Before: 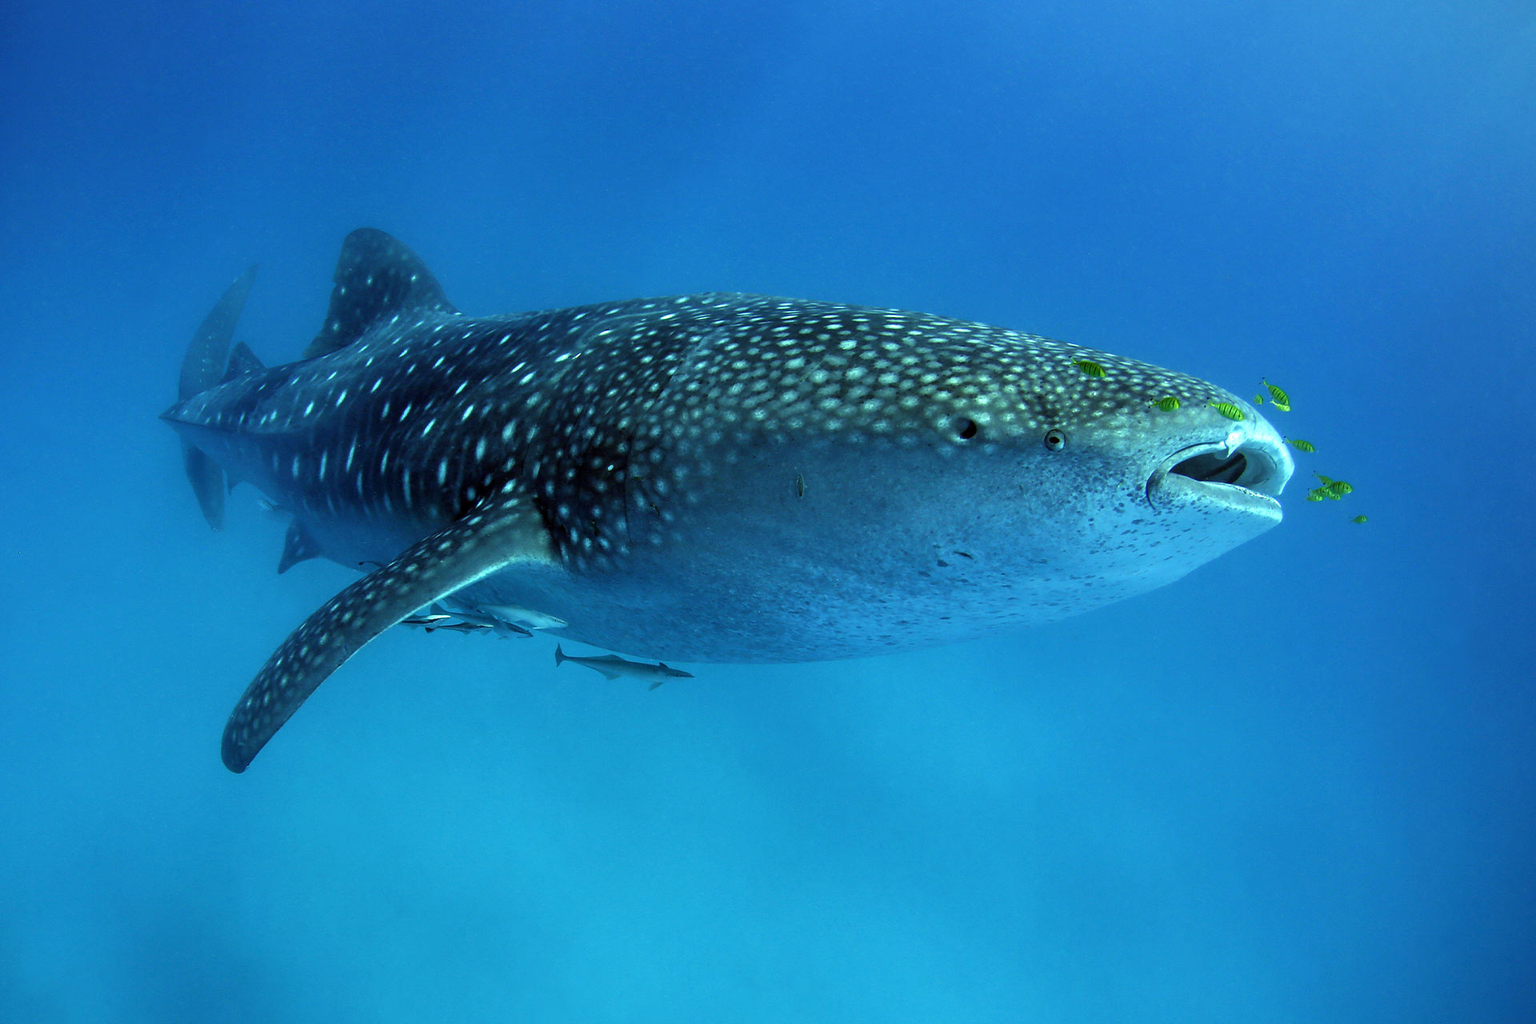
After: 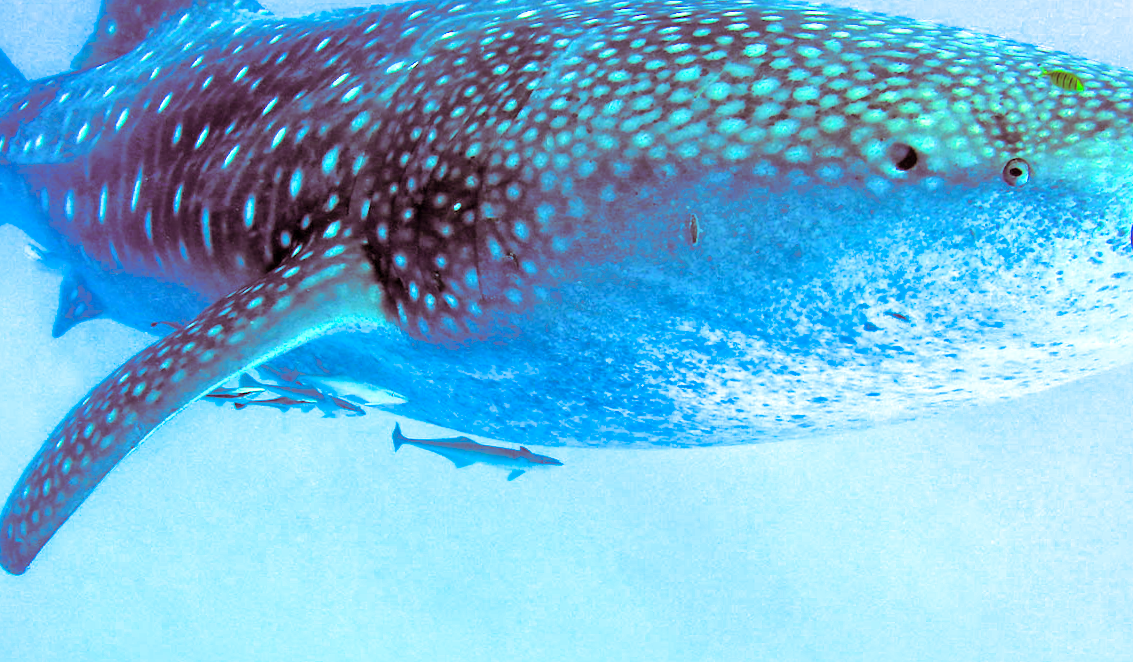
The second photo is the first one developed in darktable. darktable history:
contrast brightness saturation: contrast 0.2, brightness 0.16, saturation 0.22
exposure: black level correction 0, exposure 1.2 EV, compensate exposure bias true, compensate highlight preservation false
crop: left 13.312%, top 31.28%, right 24.627%, bottom 15.582%
split-toning: shadows › hue 360°
rotate and perspective: rotation 0.074°, lens shift (vertical) 0.096, lens shift (horizontal) -0.041, crop left 0.043, crop right 0.952, crop top 0.024, crop bottom 0.979
global tonemap: drago (1, 100), detail 1
